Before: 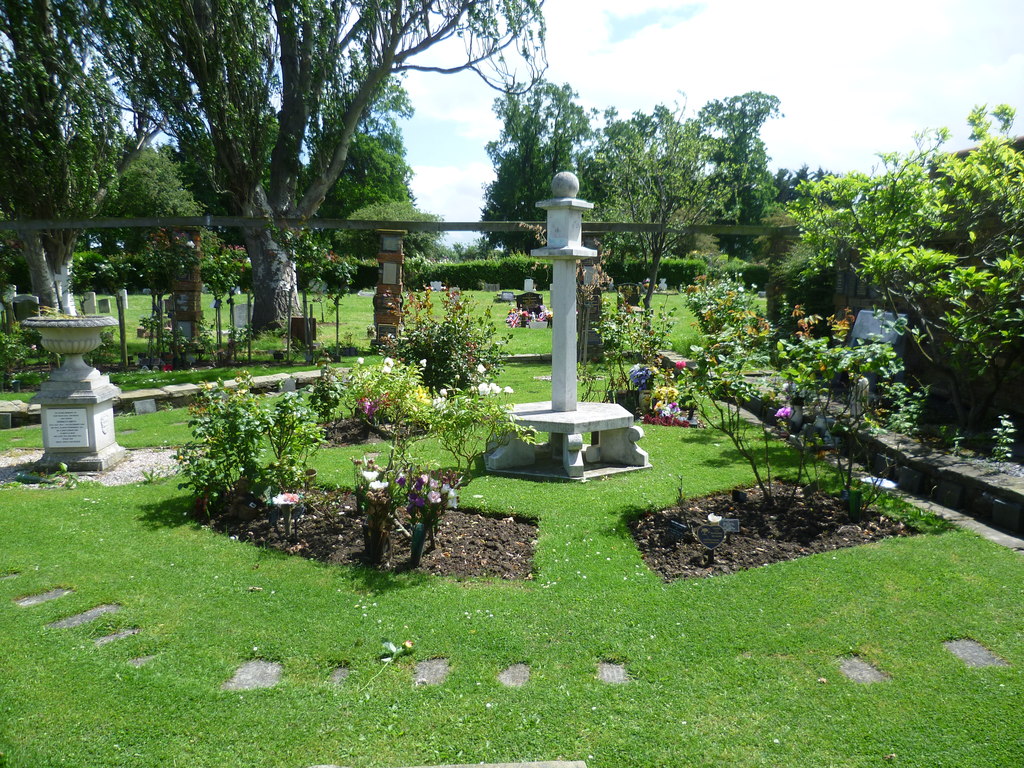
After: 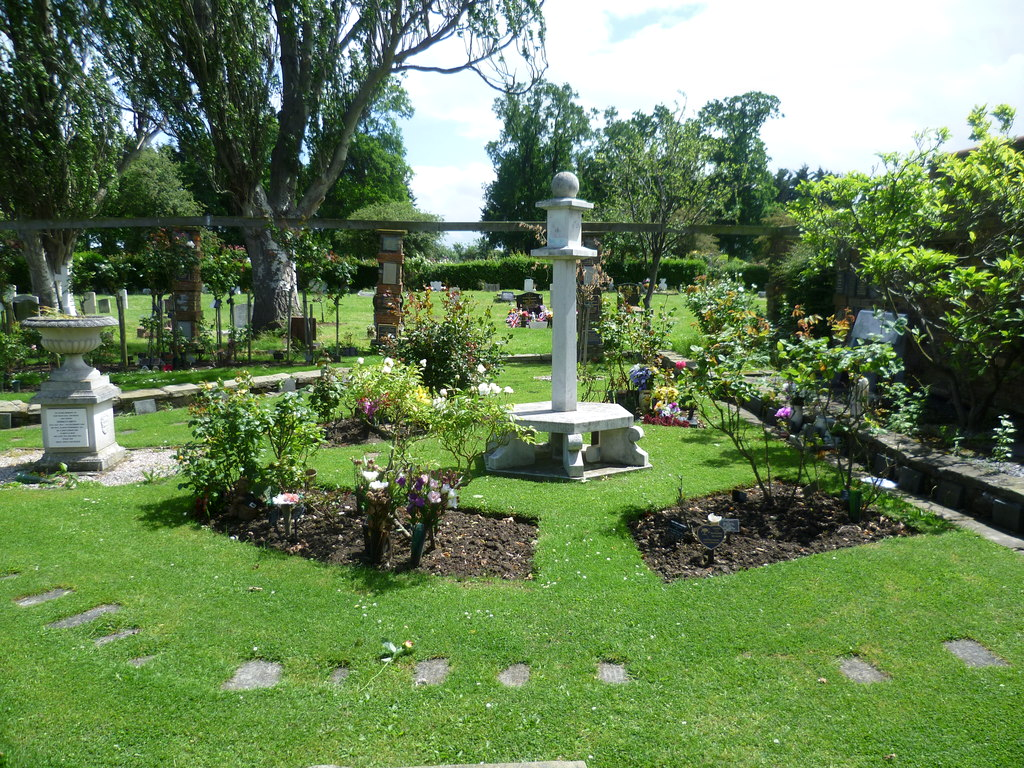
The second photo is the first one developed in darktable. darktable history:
exposure: compensate highlight preservation false
contrast equalizer: y [[0.518, 0.517, 0.501, 0.5, 0.5, 0.5], [0.5 ×6], [0.5 ×6], [0 ×6], [0 ×6]]
shadows and highlights: shadows 32, highlights -32, soften with gaussian
